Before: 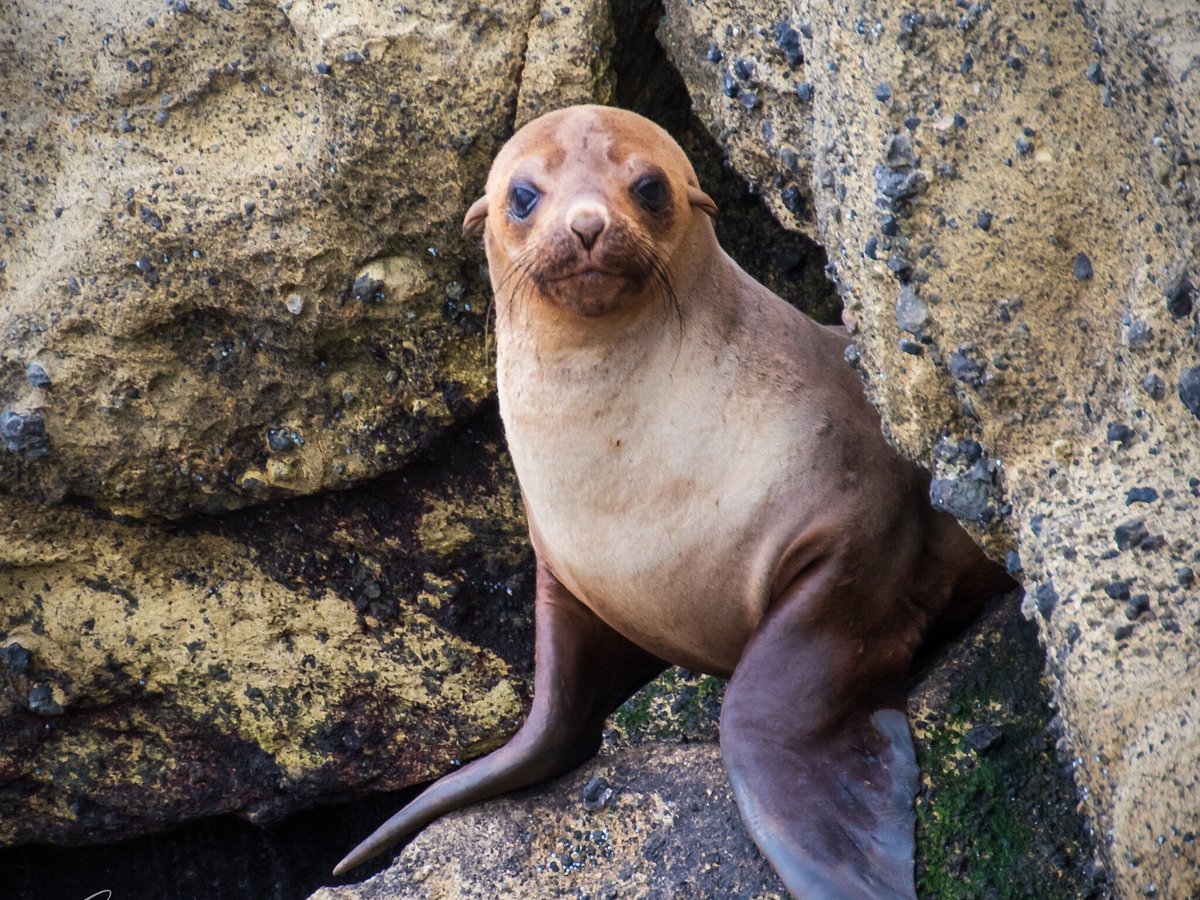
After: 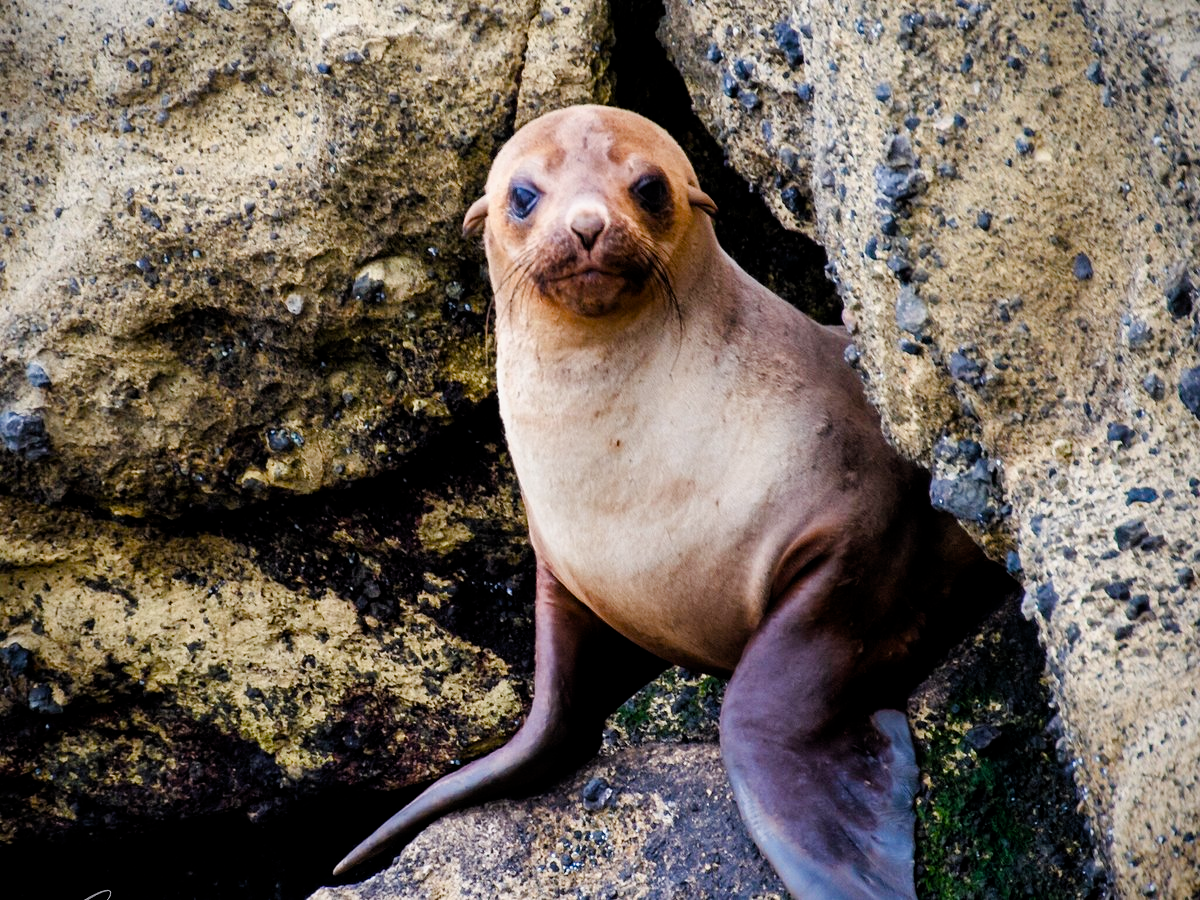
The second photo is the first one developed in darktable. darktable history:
filmic rgb: black relative exposure -6.3 EV, white relative exposure 2.79 EV, target black luminance 0%, hardness 4.63, latitude 68%, contrast 1.294, shadows ↔ highlights balance -3.11%
color balance rgb: power › luminance 1.42%, perceptual saturation grading › global saturation 24.729%, perceptual saturation grading › highlights -50.709%, perceptual saturation grading › mid-tones 19.786%, perceptual saturation grading › shadows 61.3%
